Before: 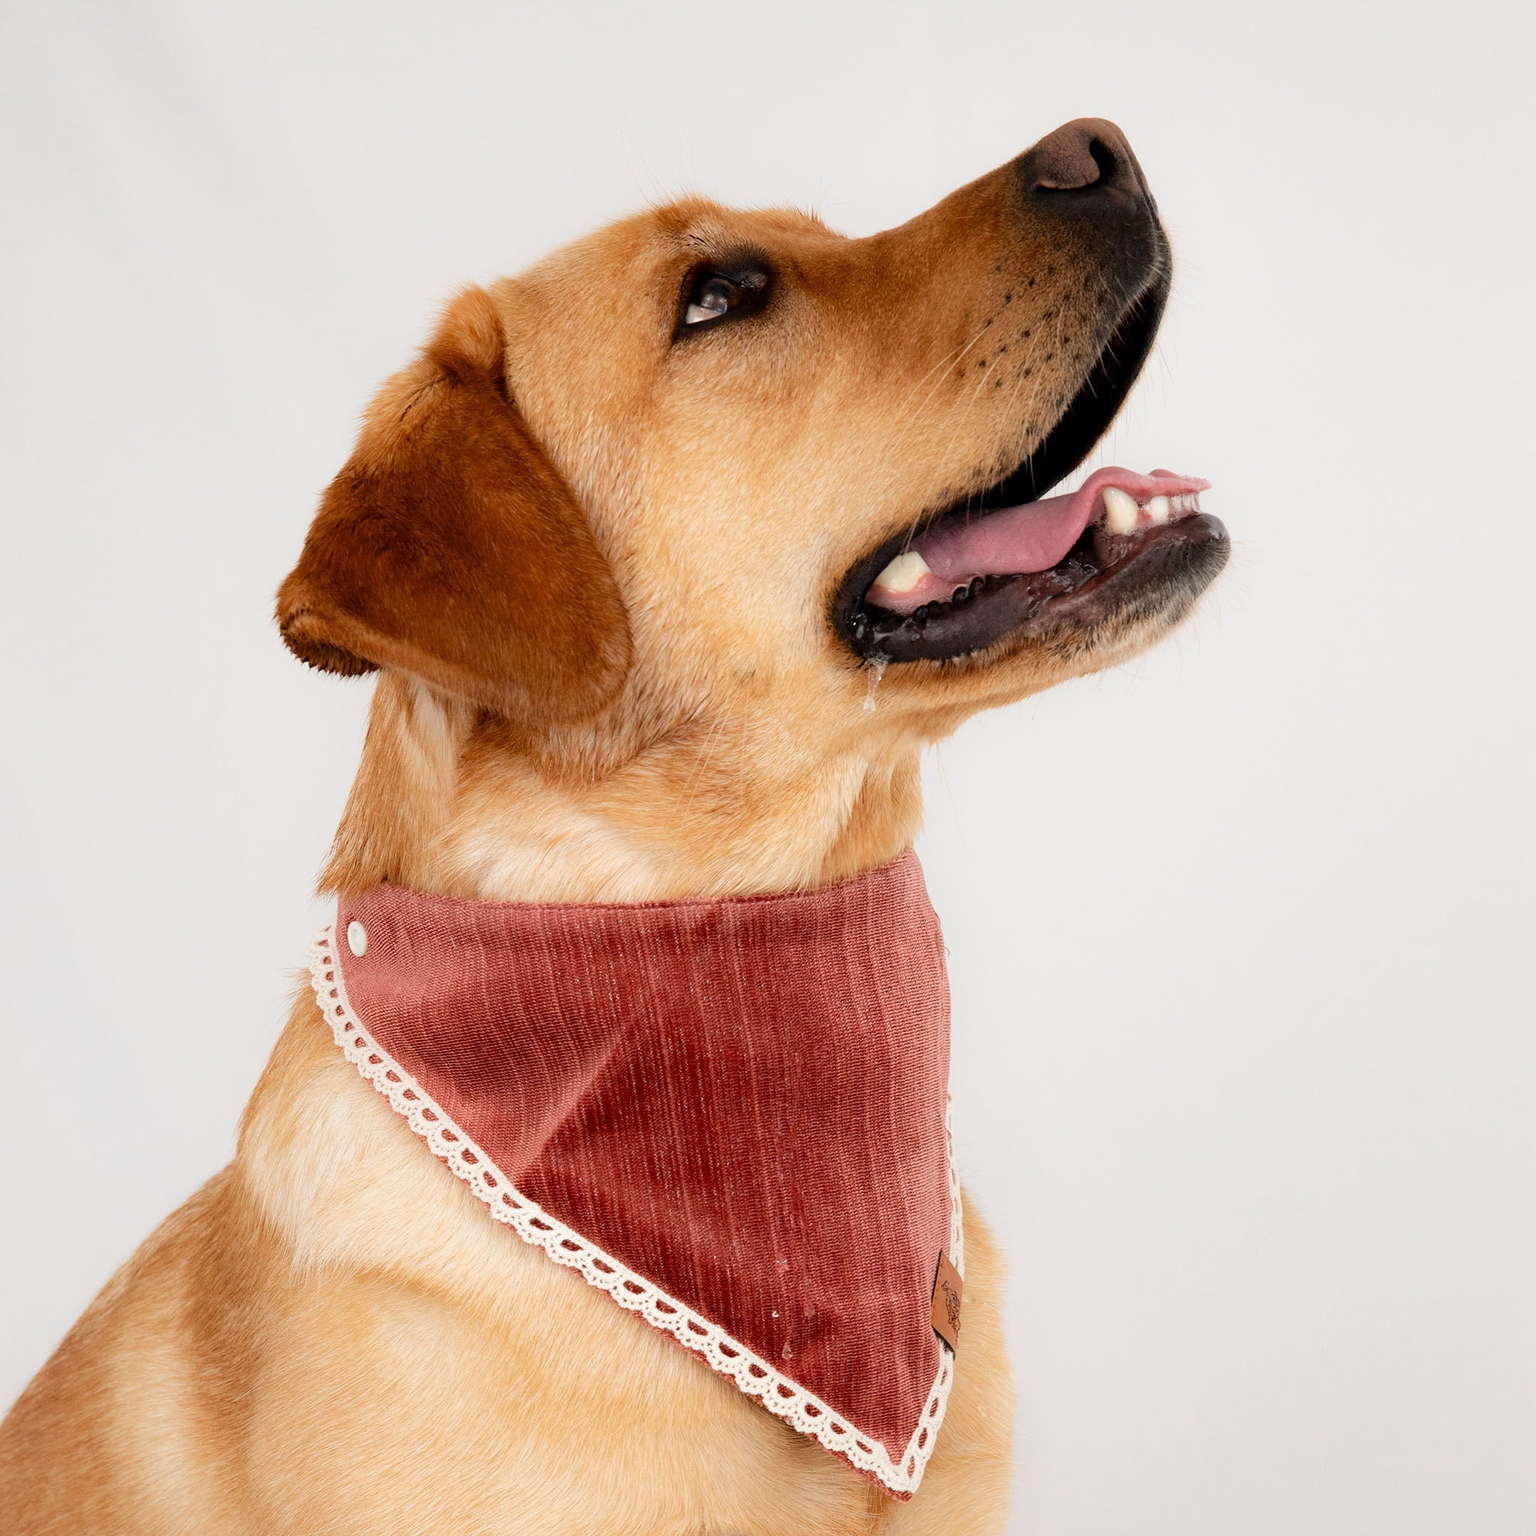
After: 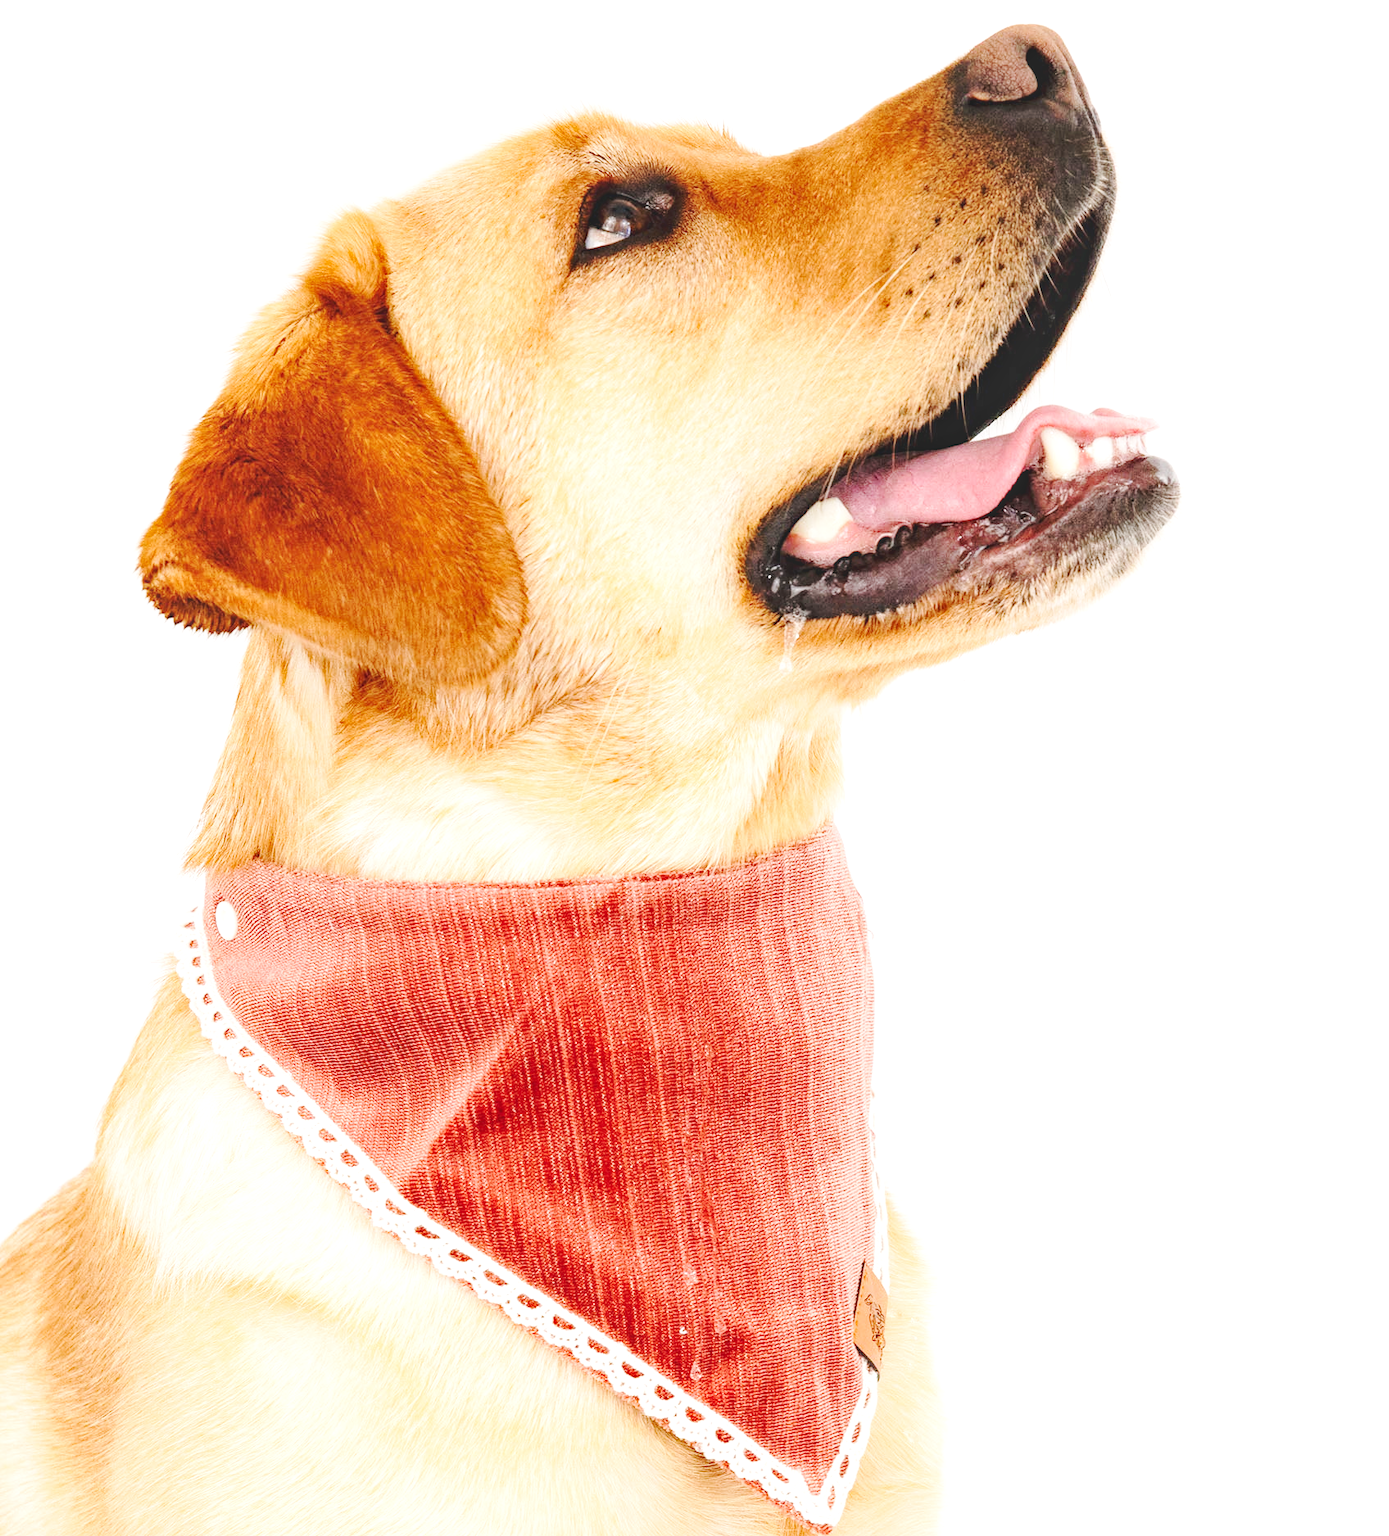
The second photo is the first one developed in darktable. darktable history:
crop: left 9.807%, top 6.259%, right 7.334%, bottom 2.177%
exposure: black level correction 0, exposure 0.7 EV, compensate exposure bias true, compensate highlight preservation false
local contrast: detail 110%
base curve: curves: ch0 [(0, 0.007) (0.028, 0.063) (0.121, 0.311) (0.46, 0.743) (0.859, 0.957) (1, 1)], preserve colors none
haze removal: compatibility mode true, adaptive false
